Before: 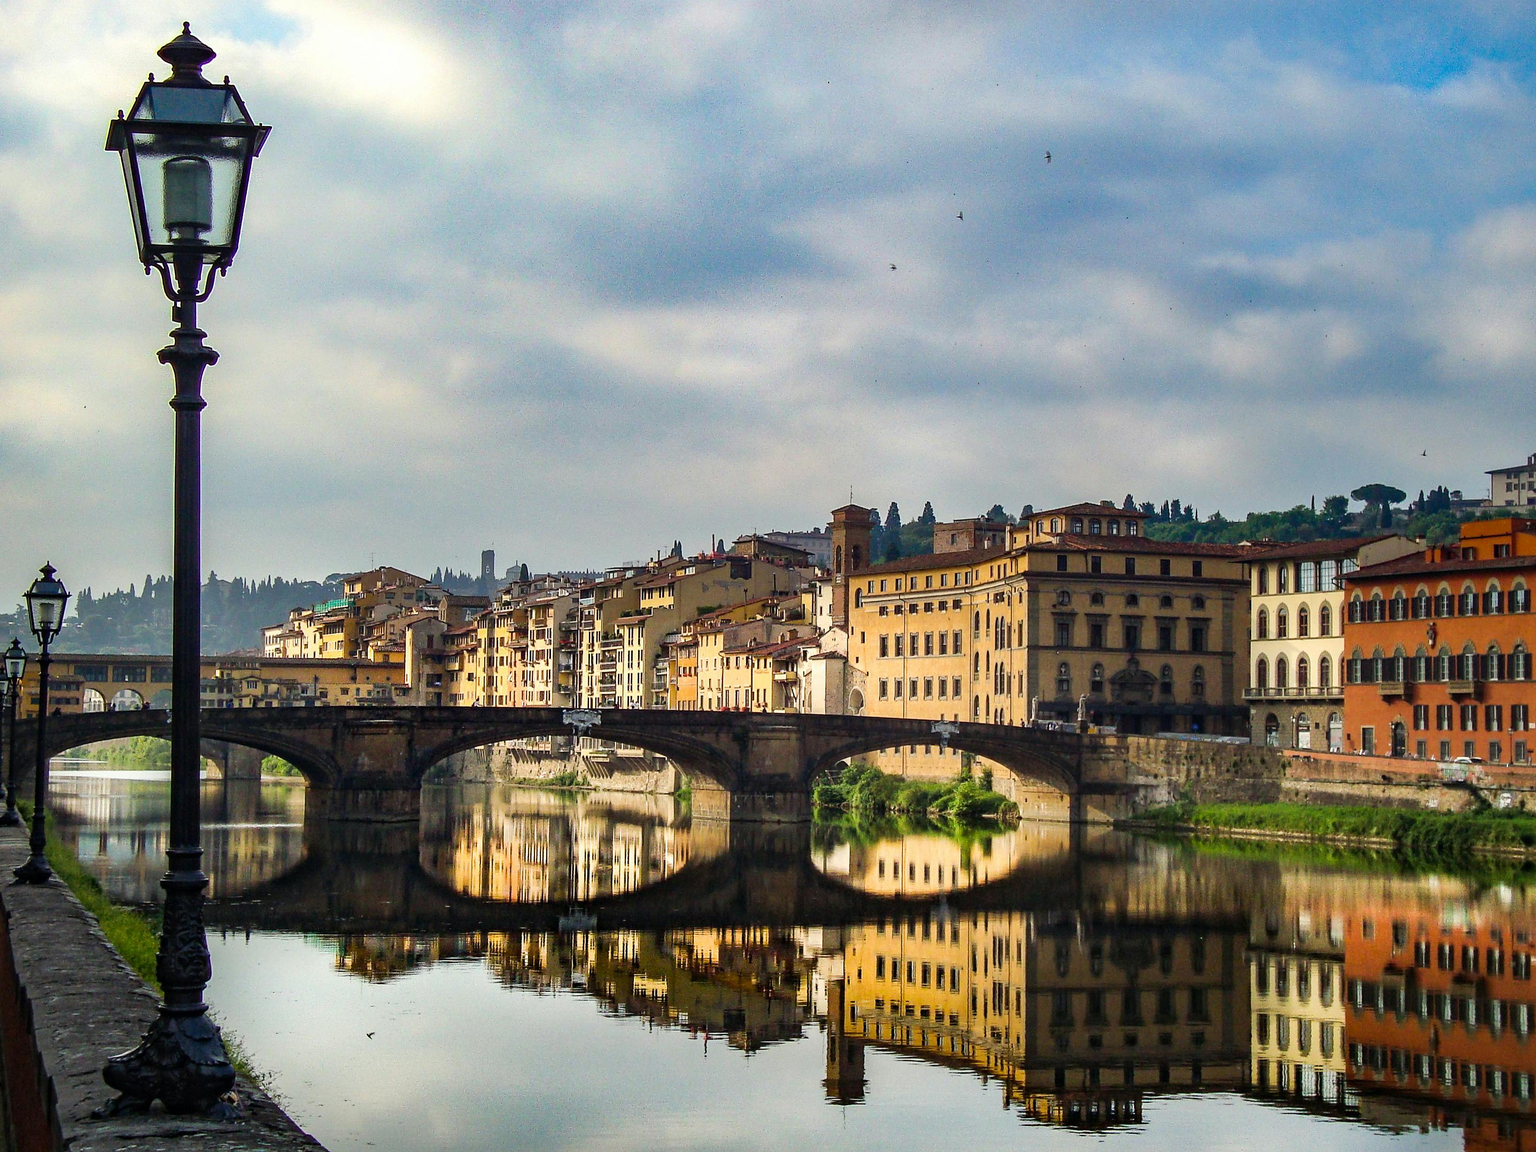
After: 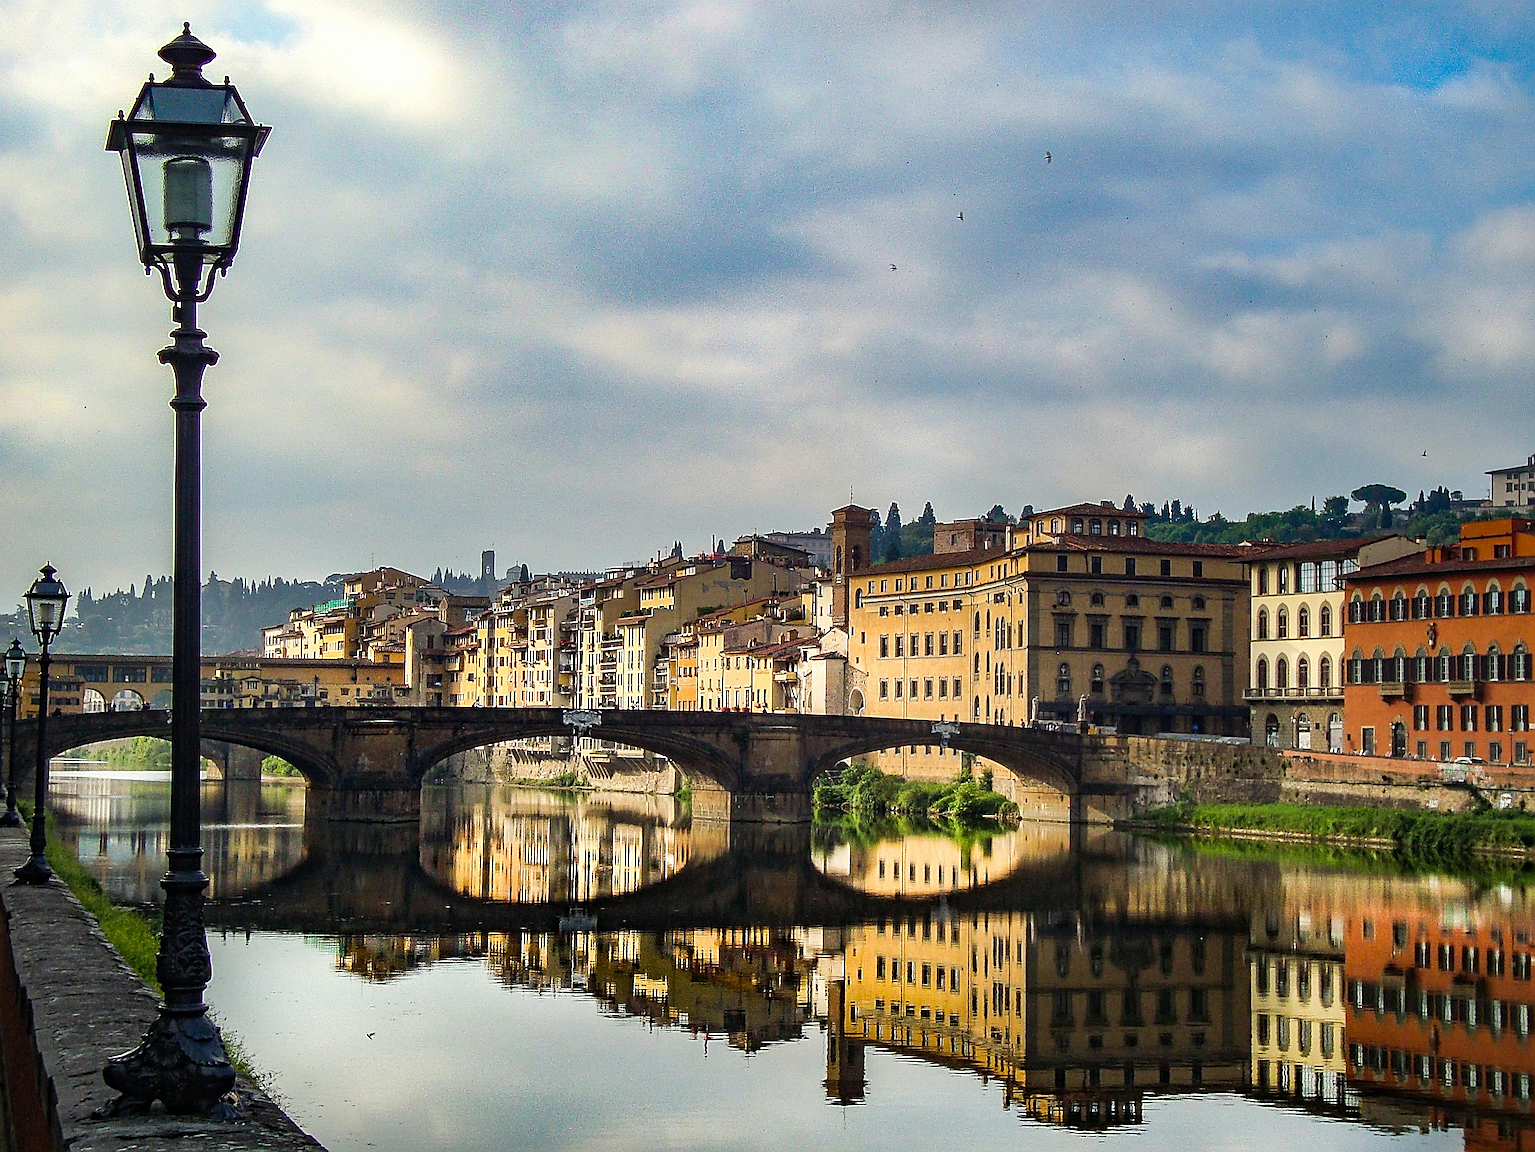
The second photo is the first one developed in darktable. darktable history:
sharpen: amount 0.892
